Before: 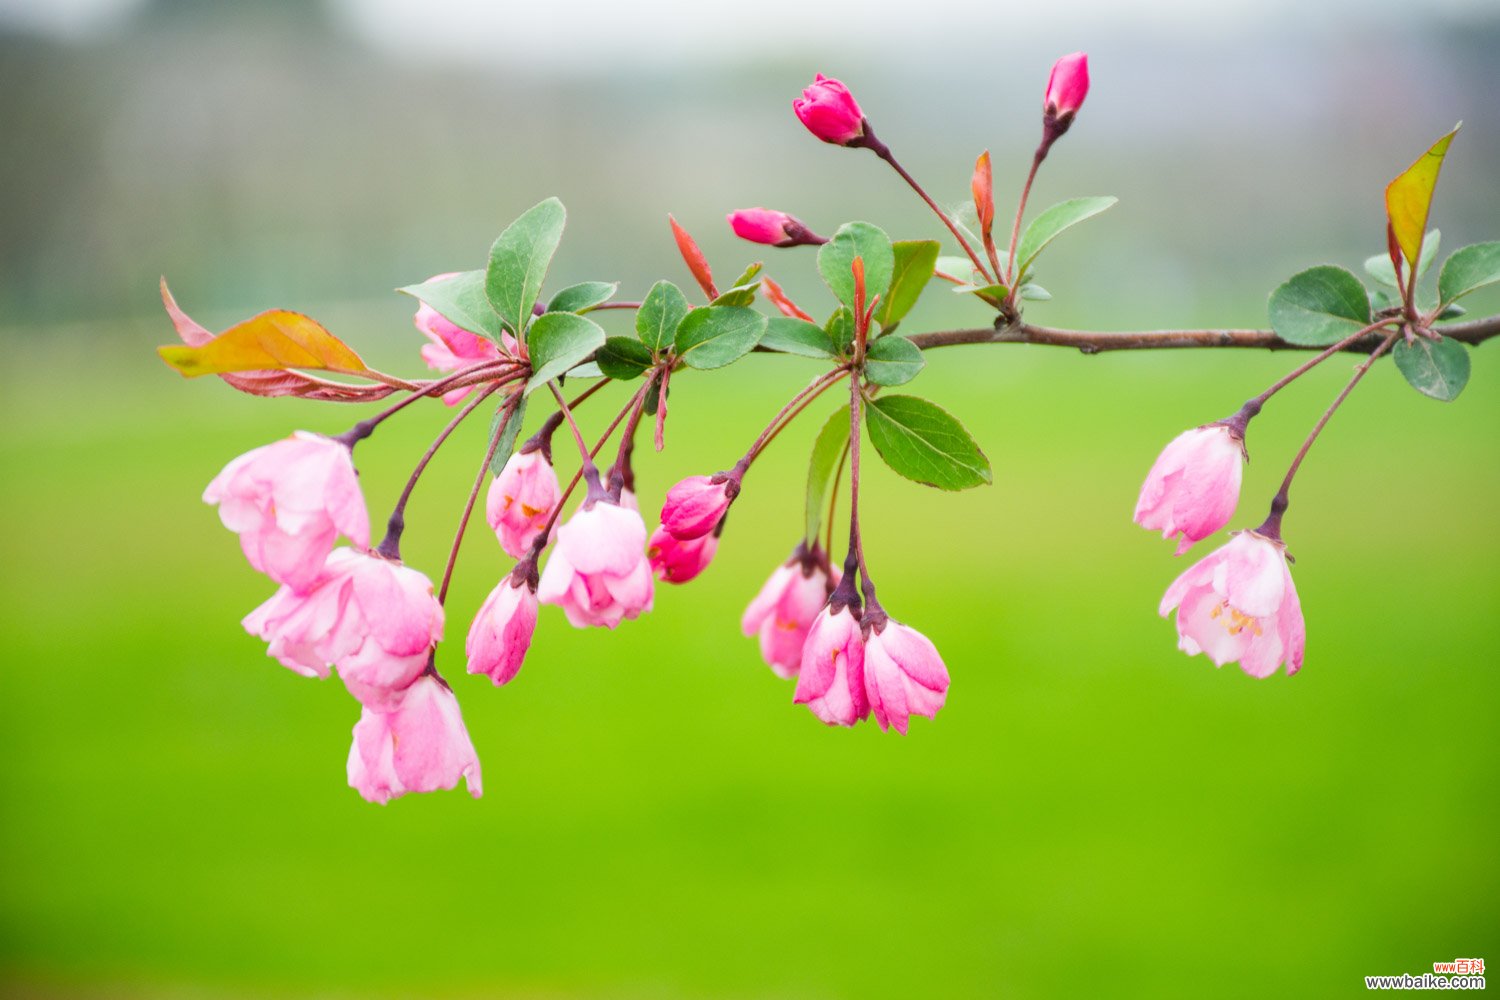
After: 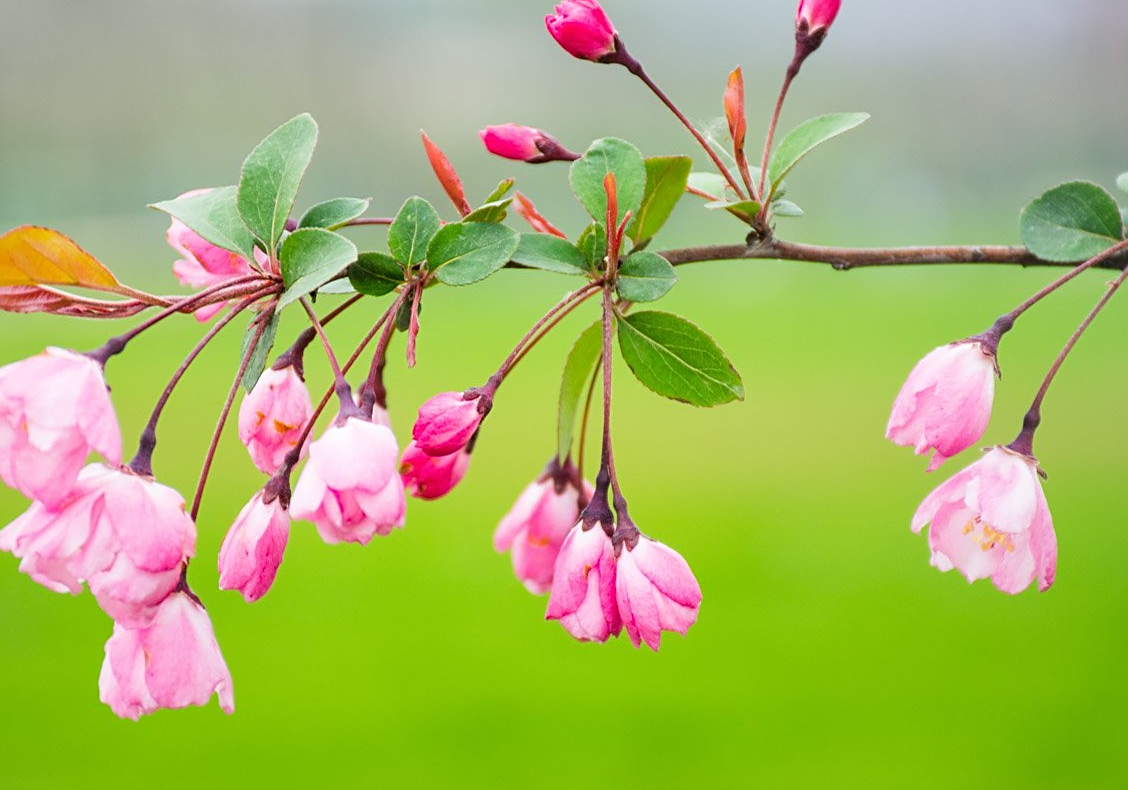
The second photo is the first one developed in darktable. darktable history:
sharpen: on, module defaults
exposure: compensate exposure bias true, compensate highlight preservation false
crop: left 16.546%, top 8.453%, right 8.212%, bottom 12.492%
